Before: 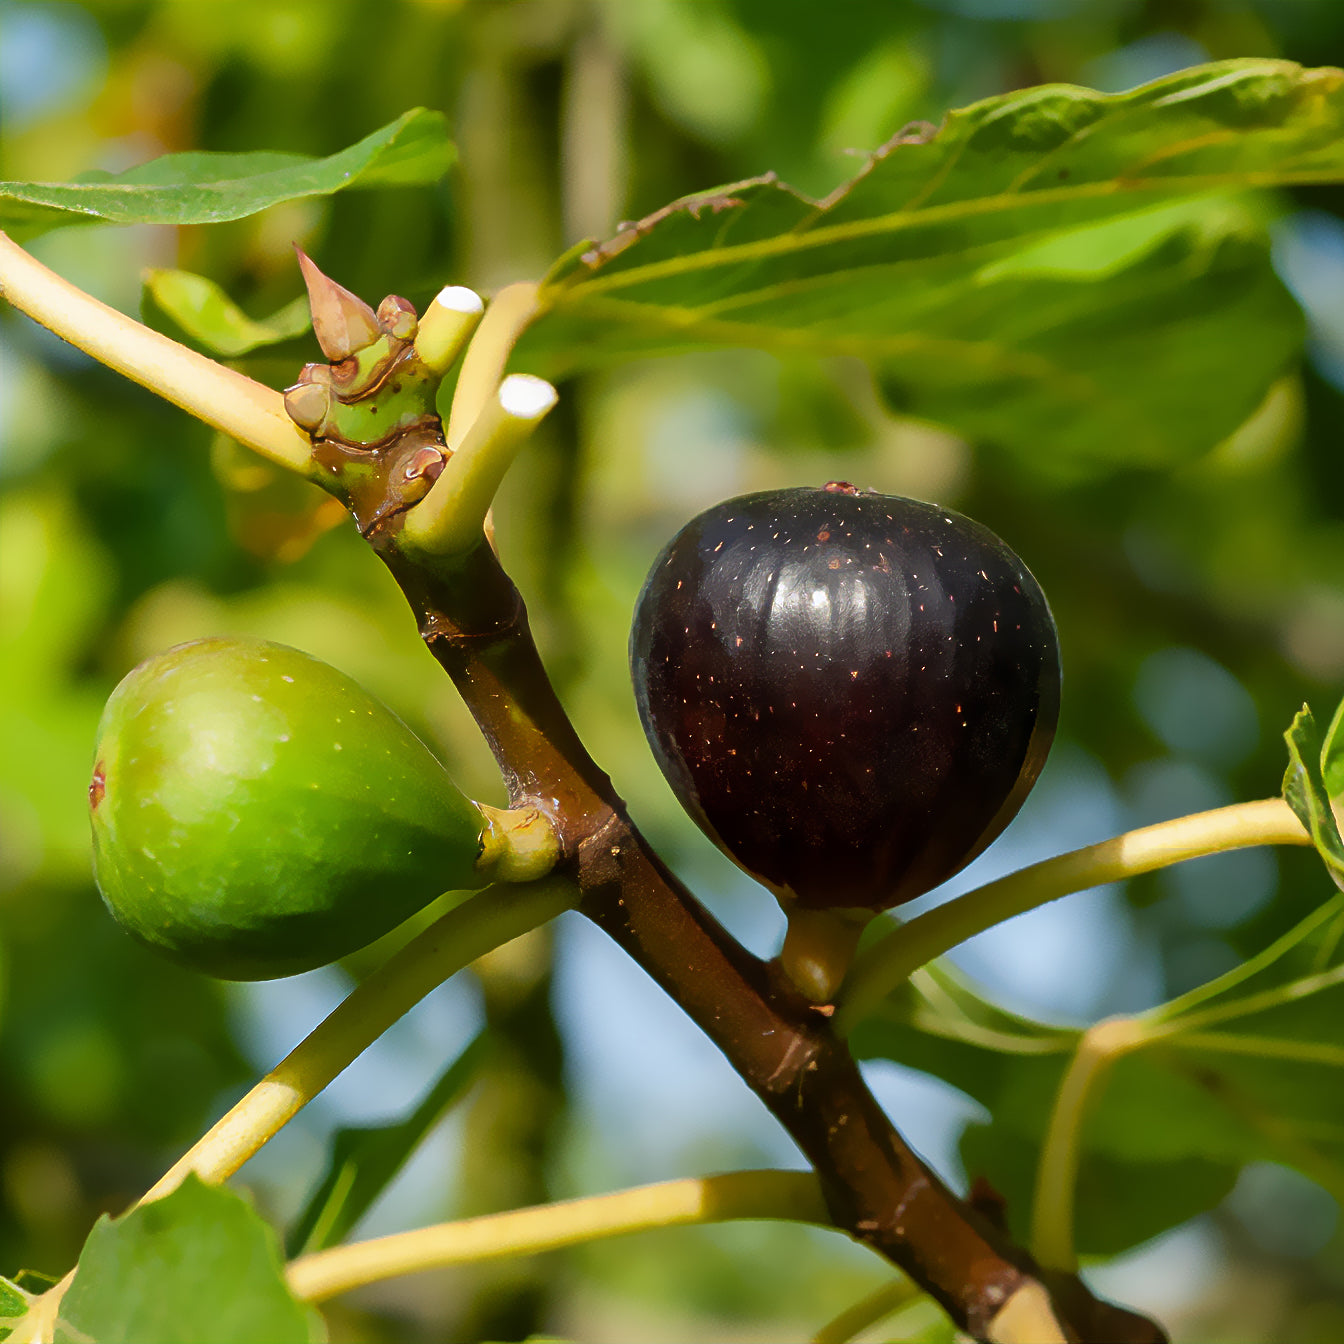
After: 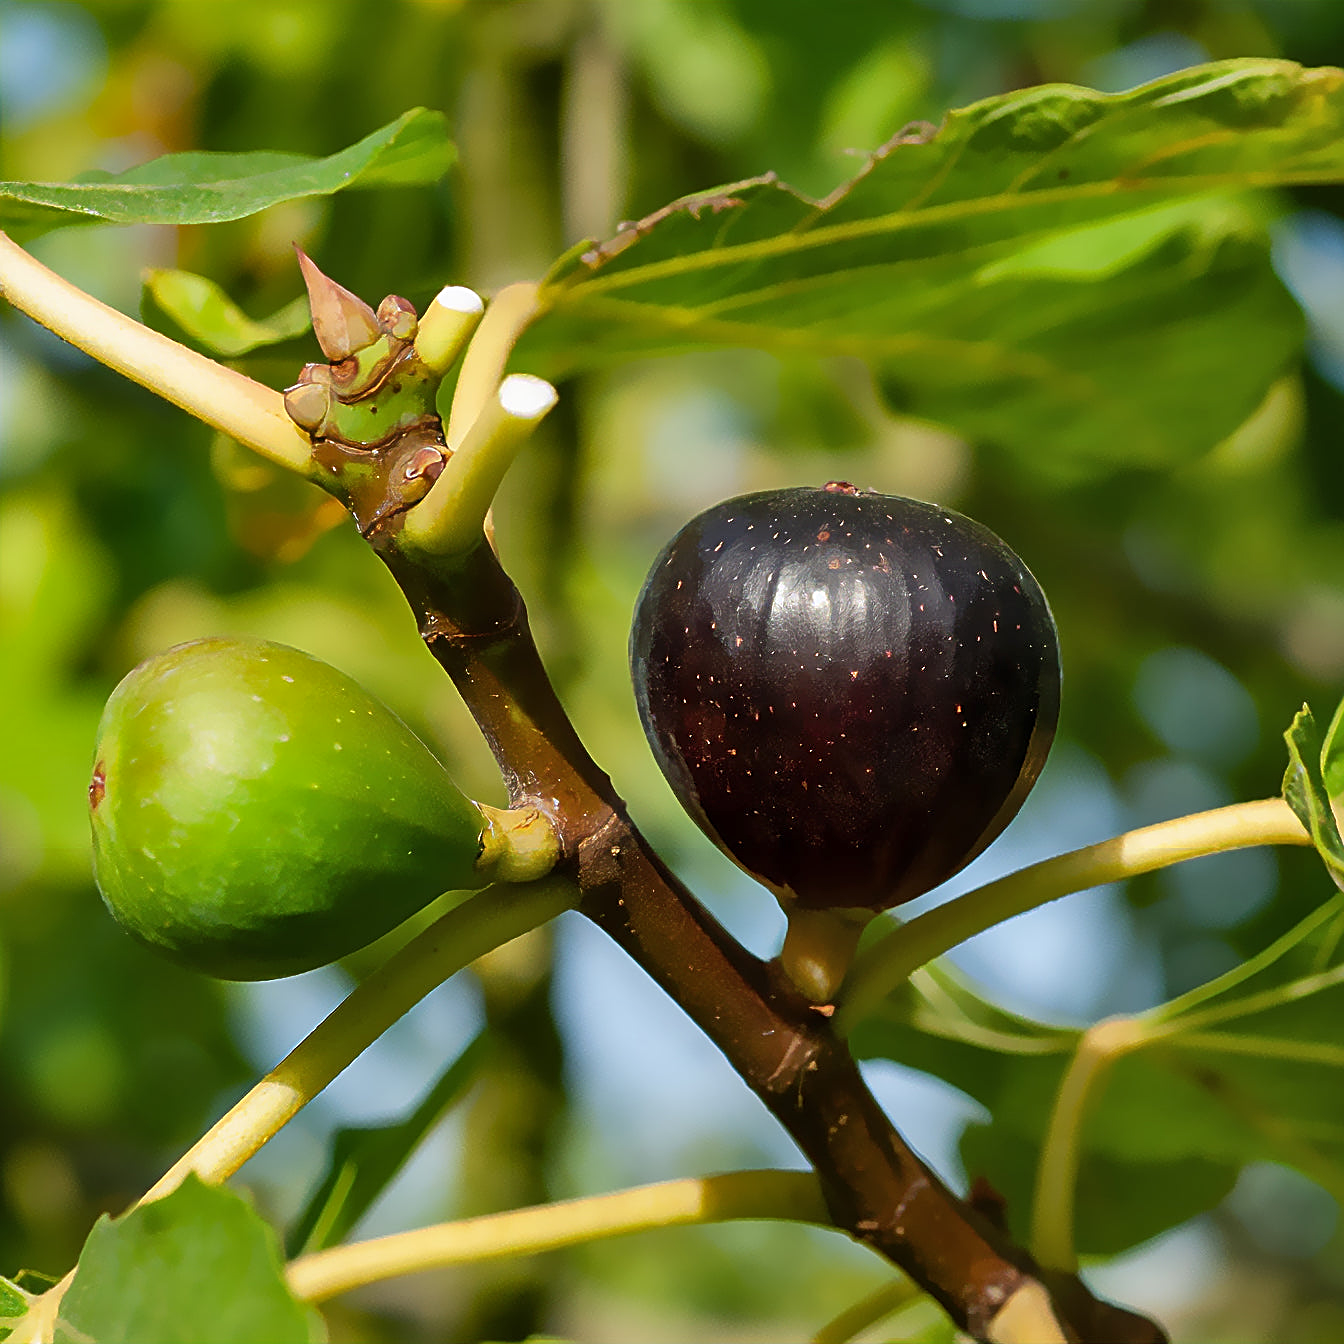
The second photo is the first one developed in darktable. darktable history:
shadows and highlights: radius 100.41, shadows 50.55, highlights -64.36, highlights color adjustment 49.82%, soften with gaussian
sharpen: on, module defaults
